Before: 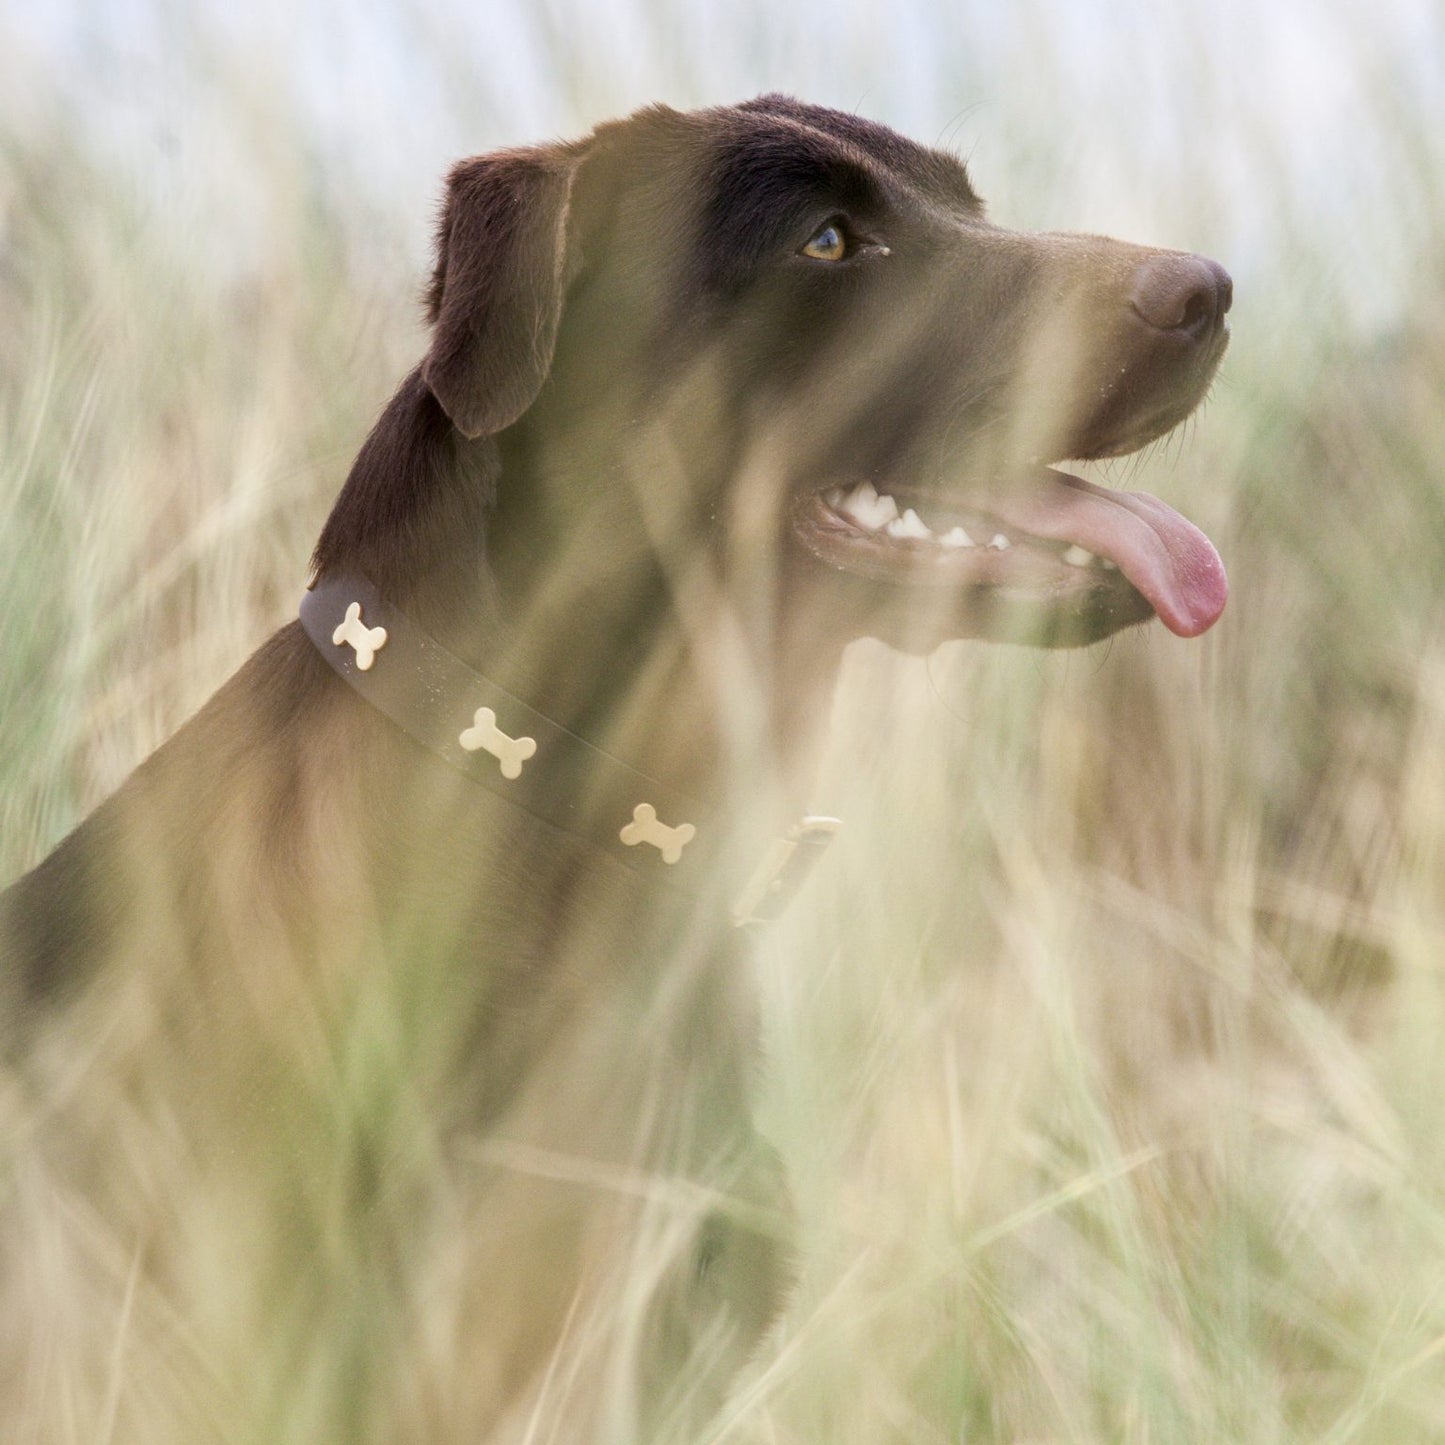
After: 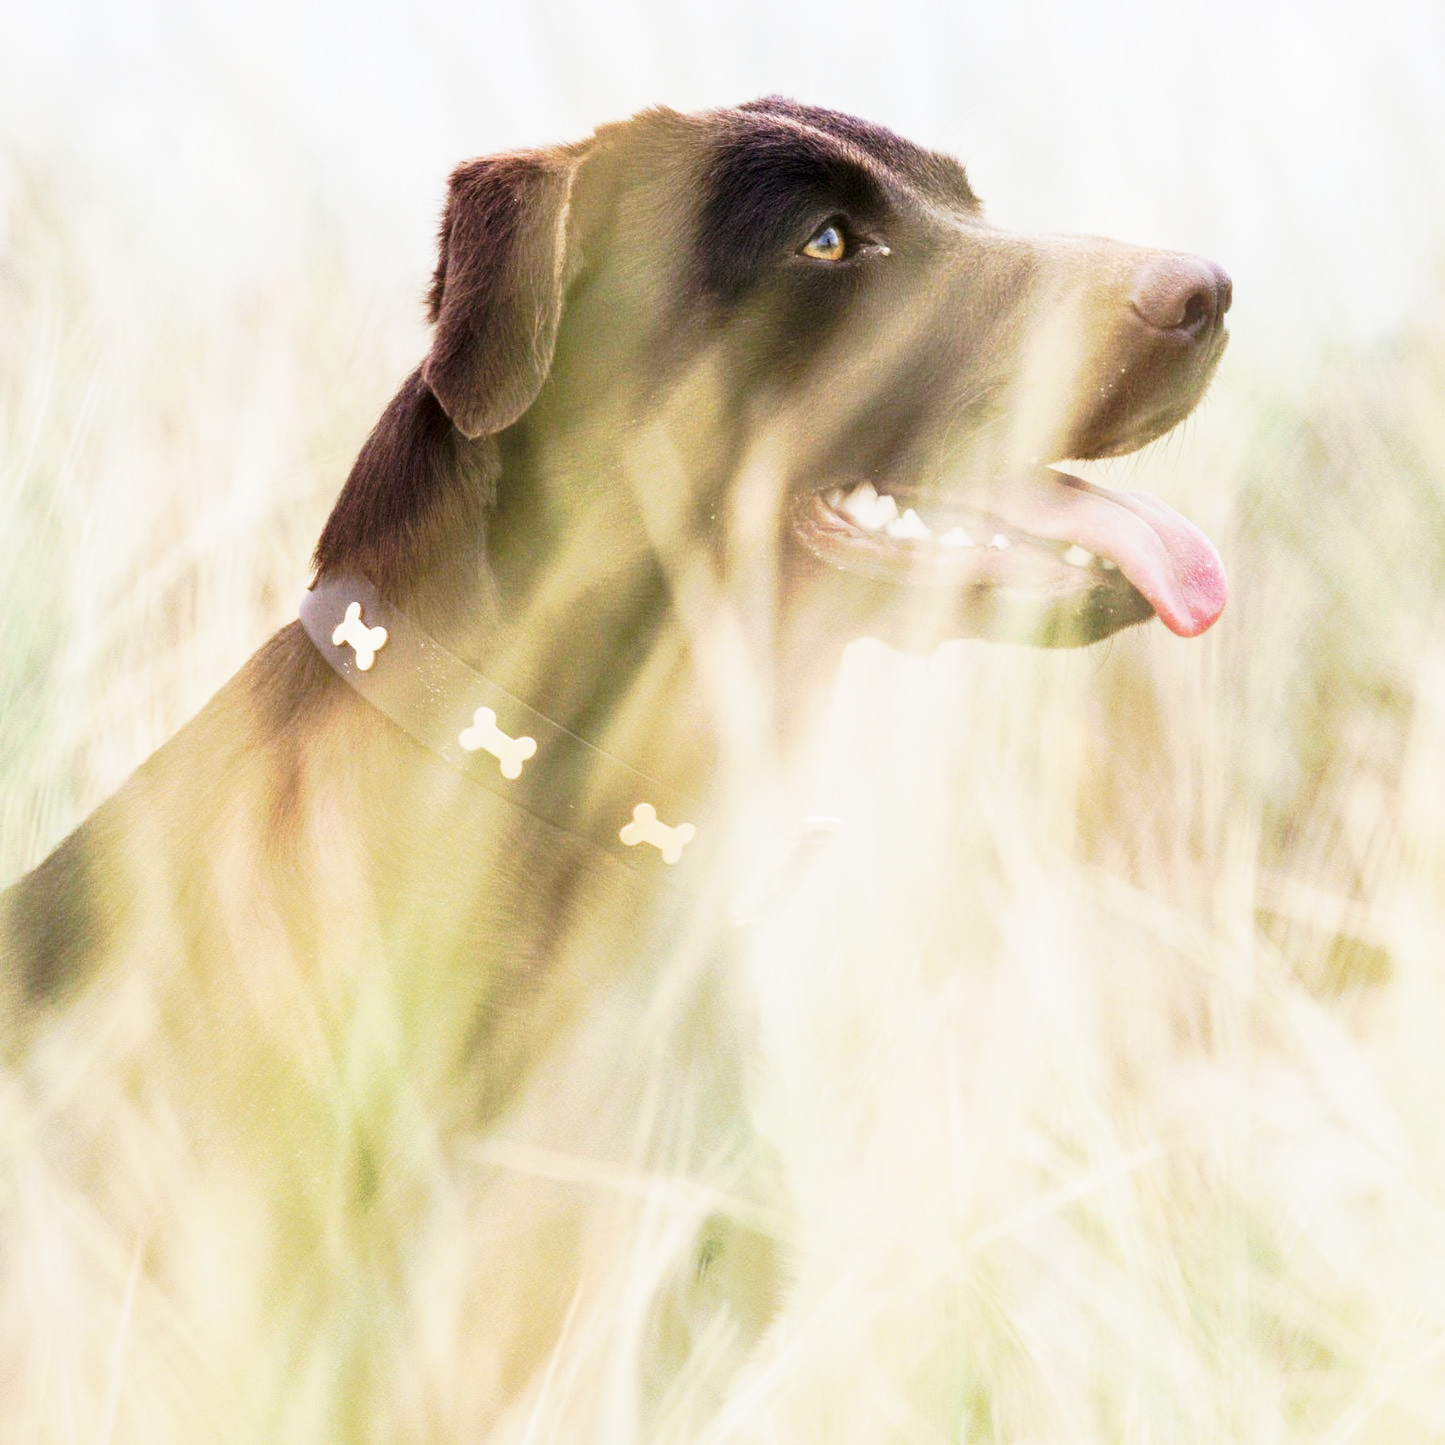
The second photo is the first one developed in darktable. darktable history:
tone curve: curves: ch0 [(0, 0) (0.003, 0.003) (0.011, 0.013) (0.025, 0.029) (0.044, 0.052) (0.069, 0.081) (0.1, 0.116) (0.136, 0.158) (0.177, 0.207) (0.224, 0.268) (0.277, 0.373) (0.335, 0.465) (0.399, 0.565) (0.468, 0.674) (0.543, 0.79) (0.623, 0.853) (0.709, 0.918) (0.801, 0.956) (0.898, 0.977) (1, 1)], preserve colors none
